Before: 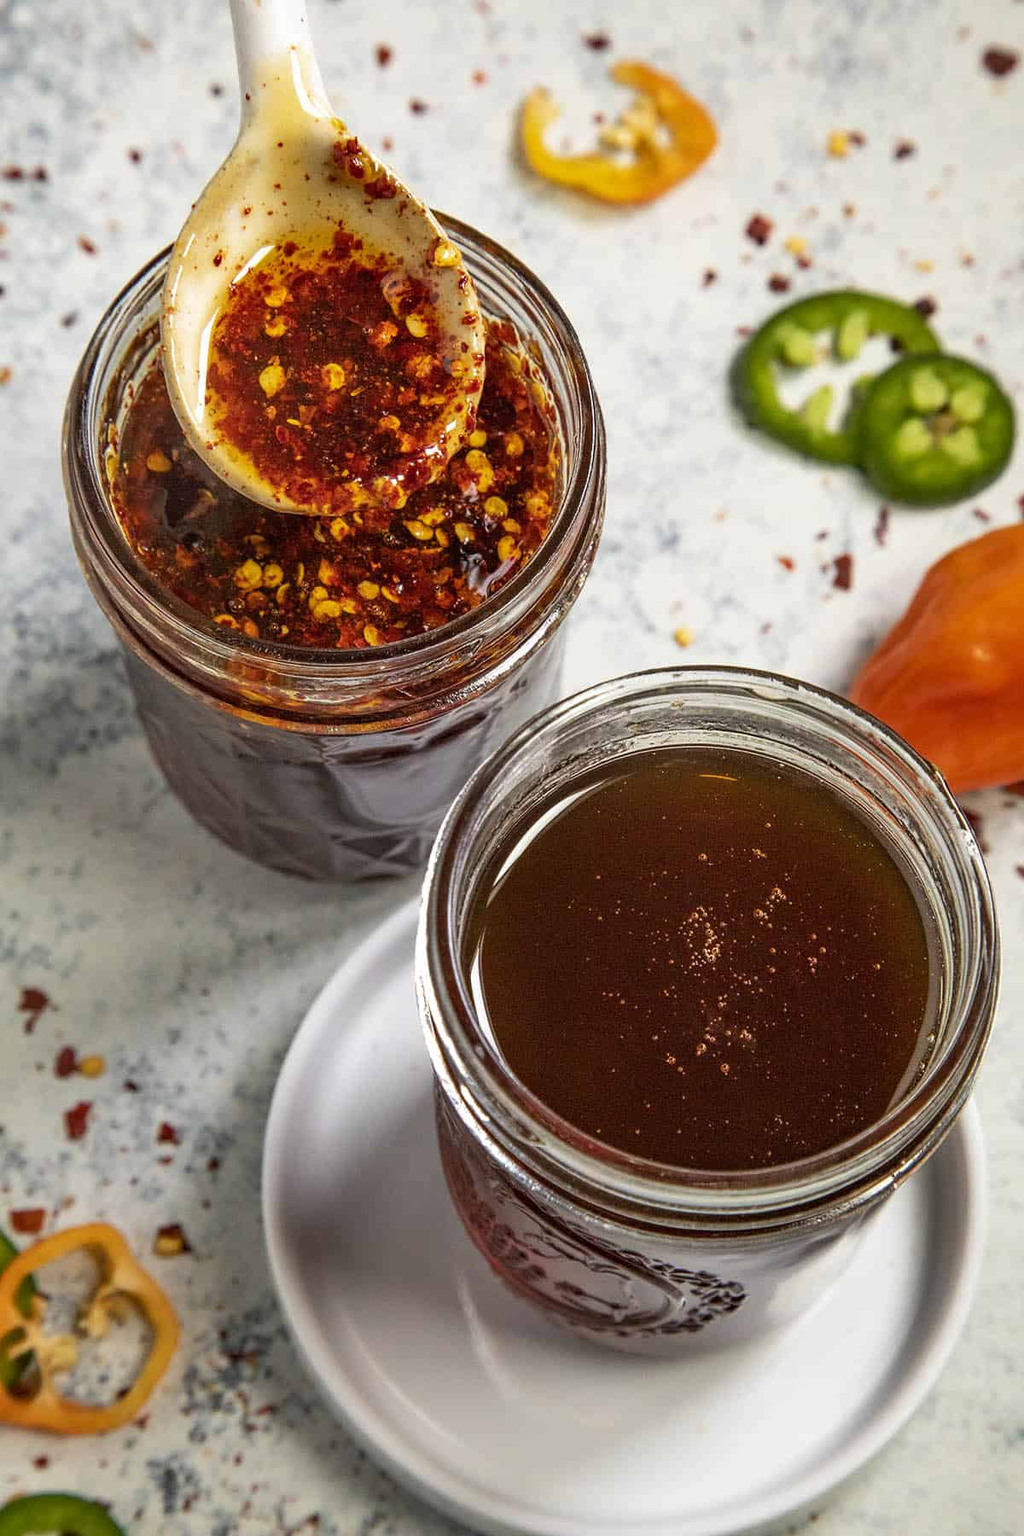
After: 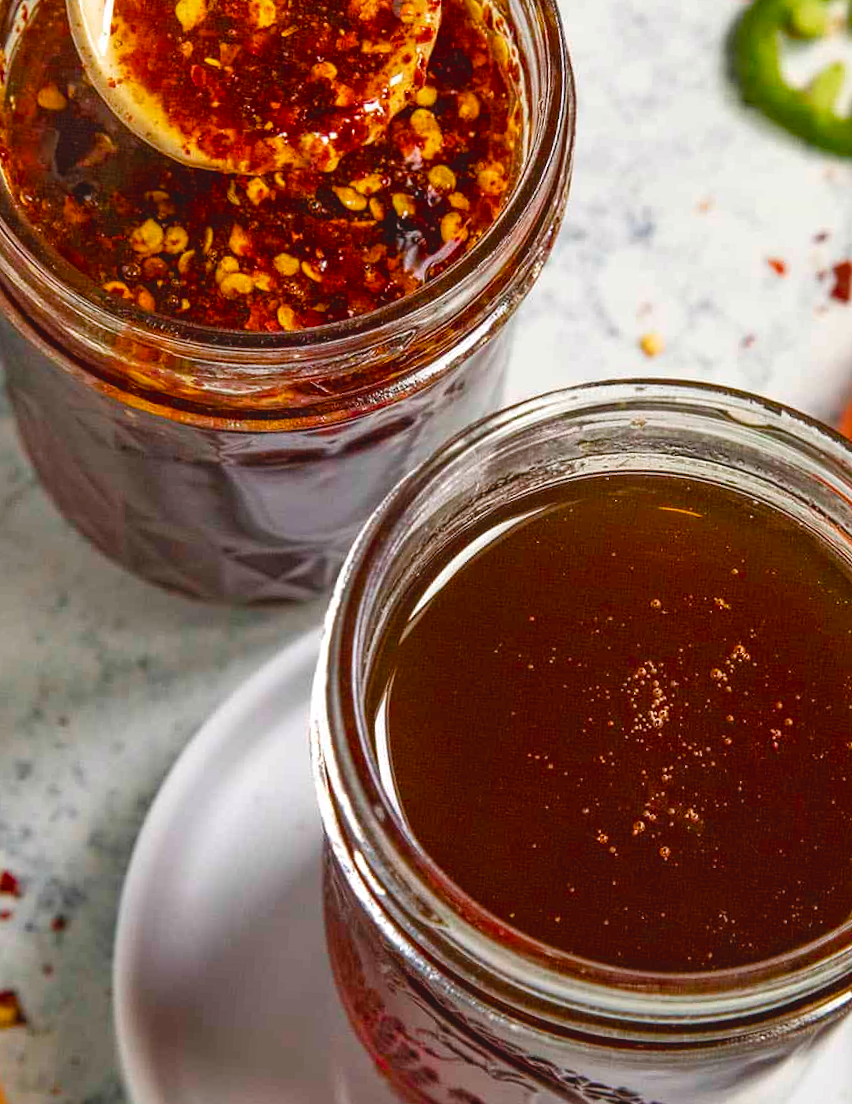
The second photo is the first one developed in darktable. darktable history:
color balance rgb: highlights gain › chroma 0.171%, highlights gain › hue 332.91°, global offset › luminance 0.742%, perceptual saturation grading › global saturation 20%, perceptual saturation grading › highlights -25.539%, perceptual saturation grading › shadows 50.065%, global vibrance 14.854%
tone equalizer: on, module defaults
crop and rotate: angle -3.93°, left 9.74%, top 20.461%, right 12.08%, bottom 12.014%
